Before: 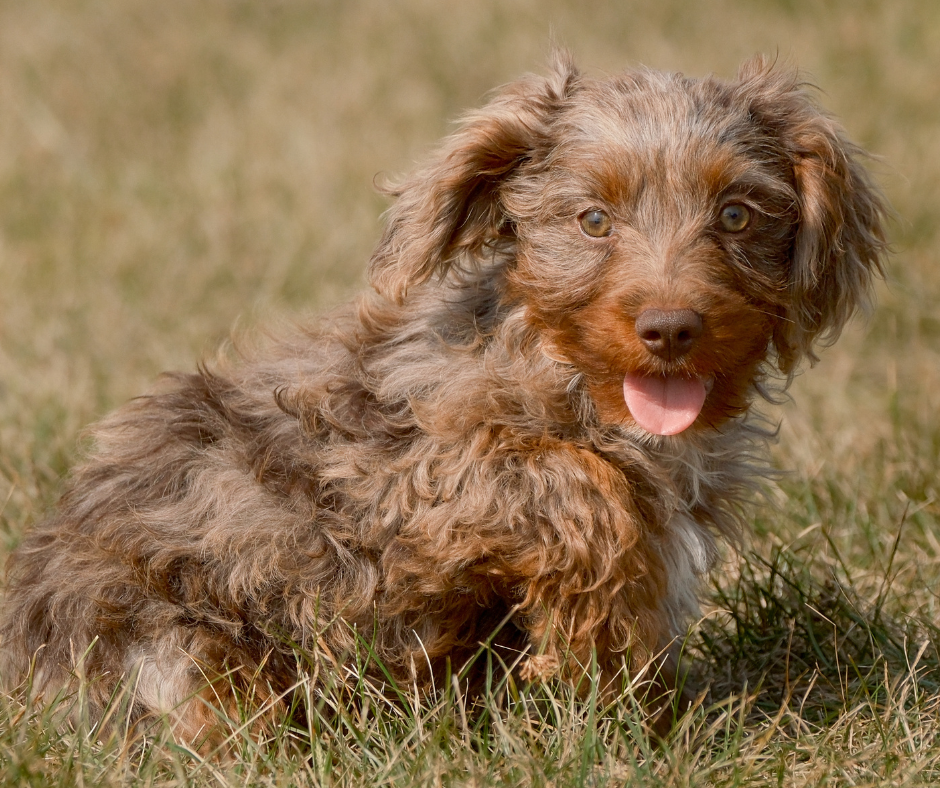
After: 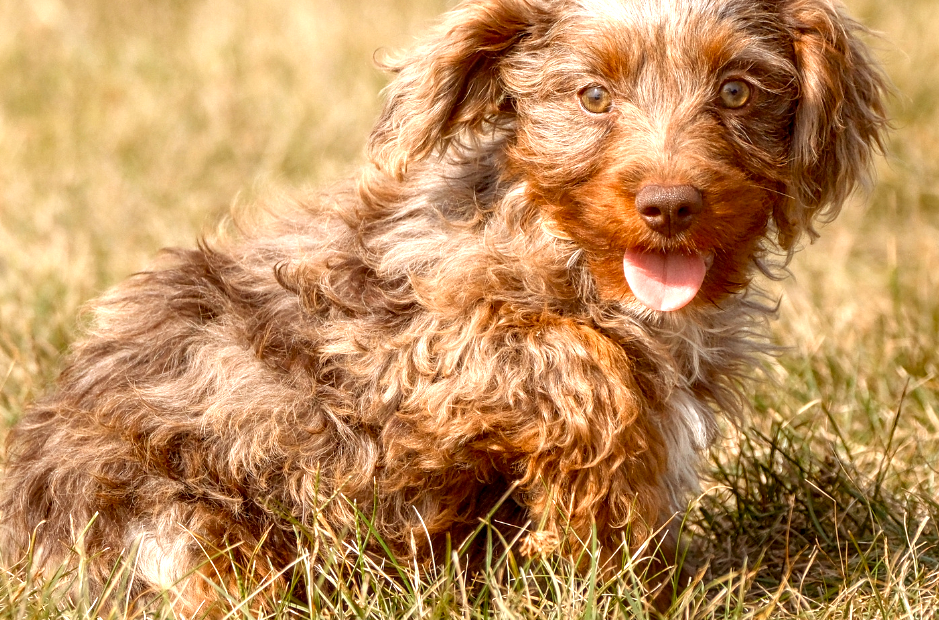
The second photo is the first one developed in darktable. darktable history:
local contrast: on, module defaults
rgb levels: mode RGB, independent channels, levels [[0, 0.5, 1], [0, 0.521, 1], [0, 0.536, 1]]
crop and rotate: top 15.774%, bottom 5.506%
exposure: black level correction 0, exposure 1.1 EV, compensate highlight preservation false
